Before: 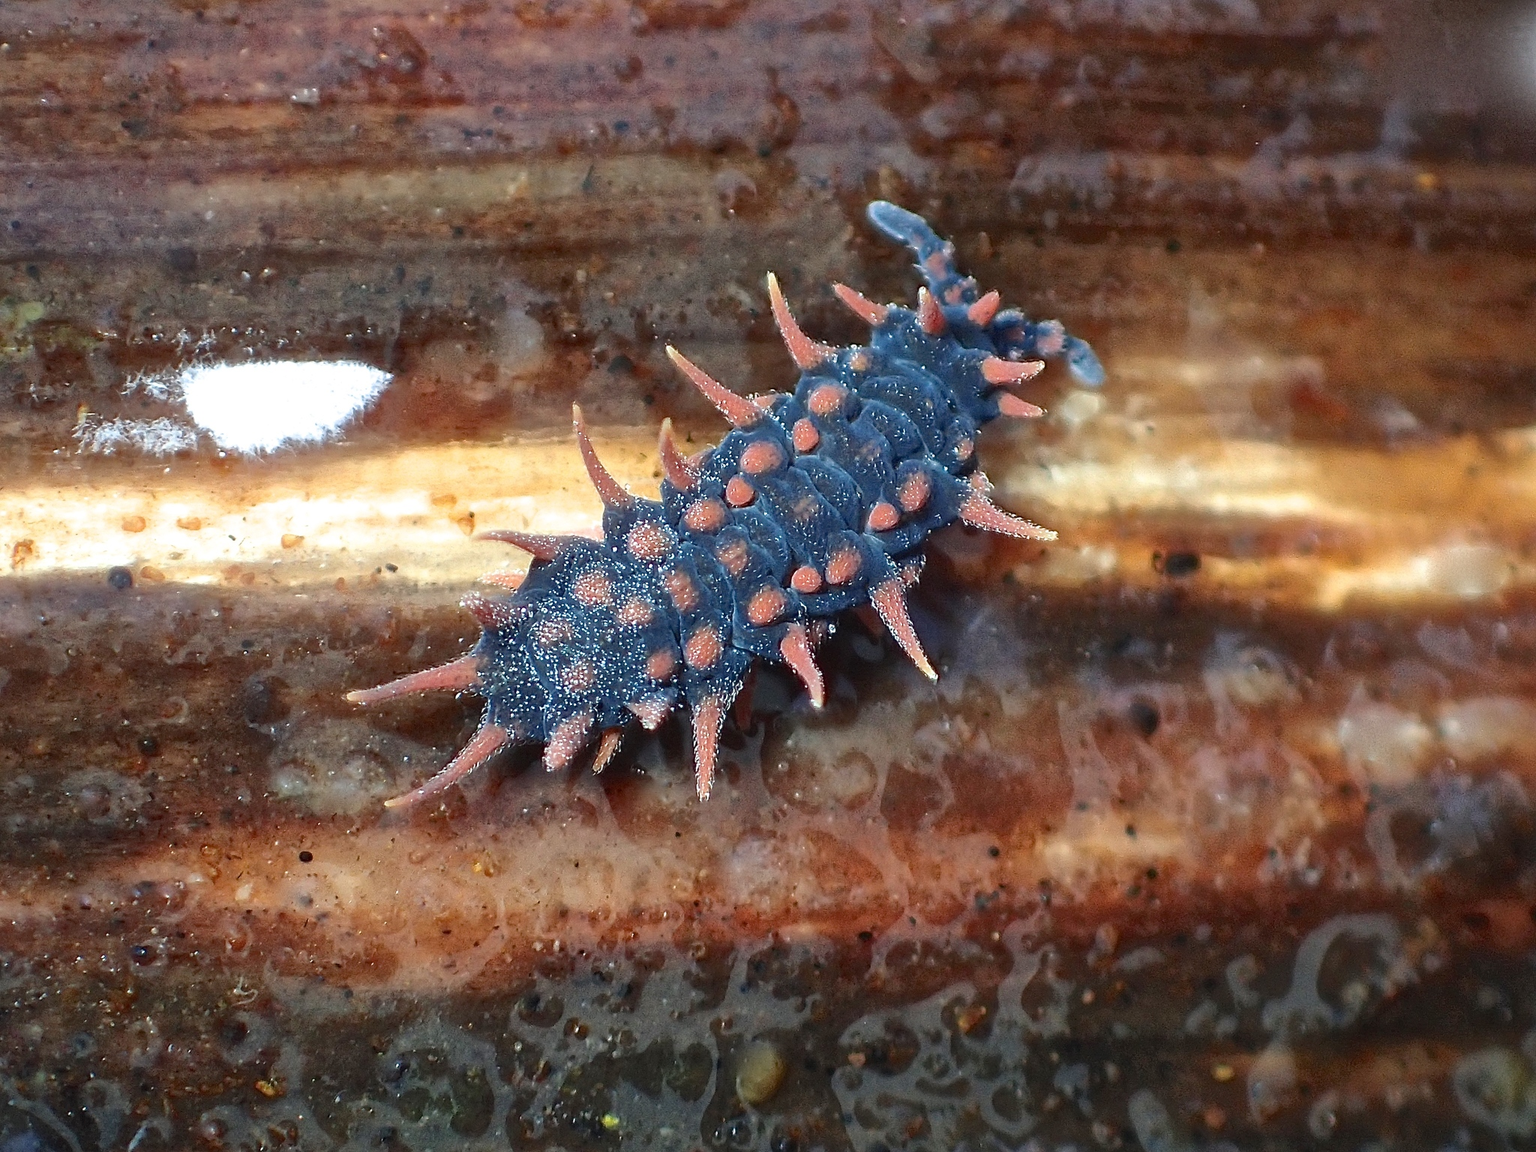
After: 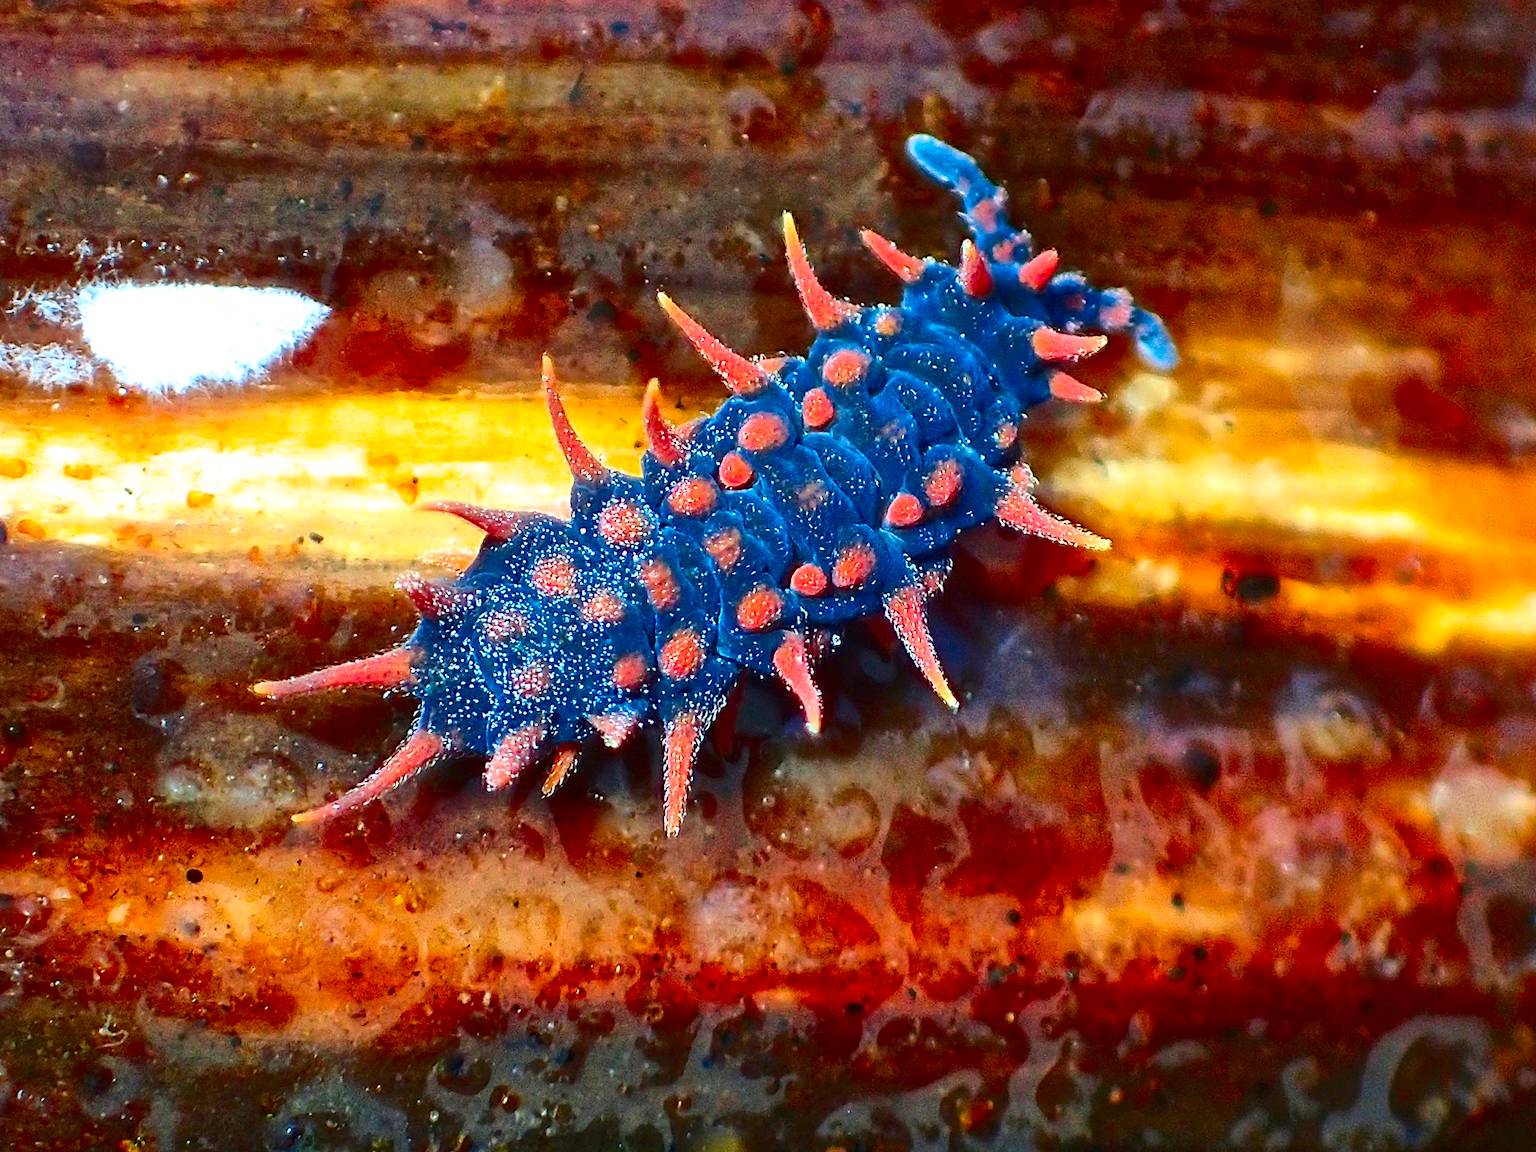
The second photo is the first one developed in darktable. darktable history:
color balance rgb: perceptual saturation grading › global saturation 25%, global vibrance 20%
crop and rotate: angle -3.27°, left 5.211%, top 5.211%, right 4.607%, bottom 4.607%
contrast brightness saturation: contrast 0.26, brightness 0.02, saturation 0.87
